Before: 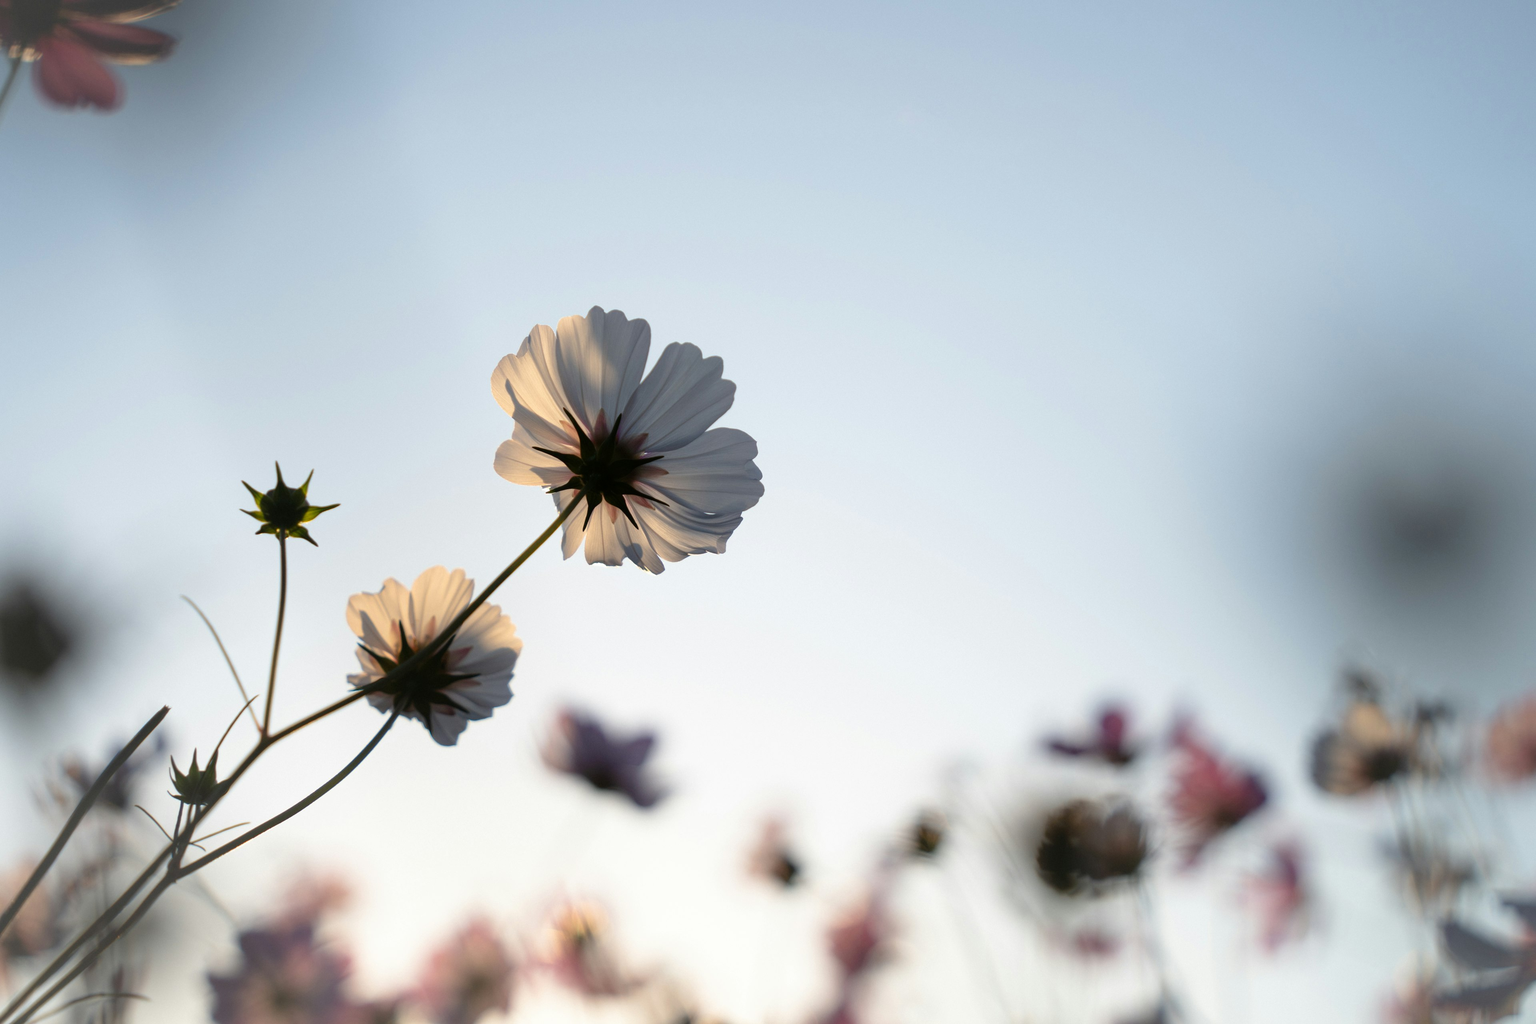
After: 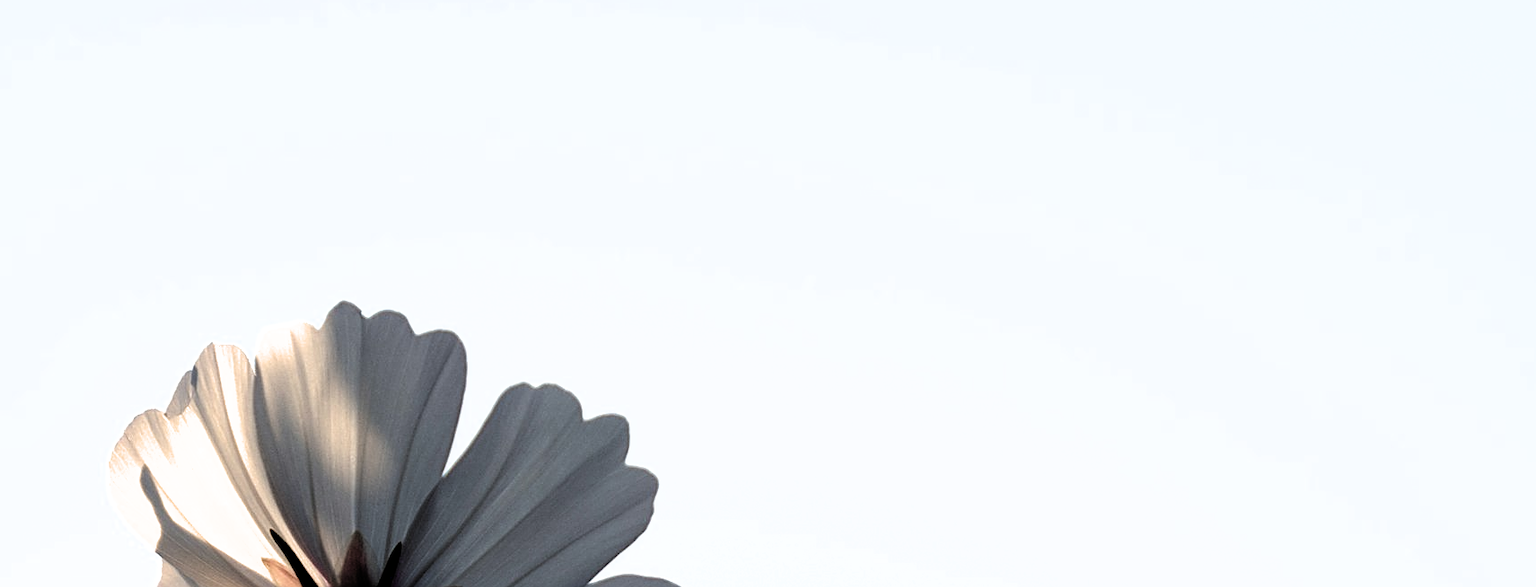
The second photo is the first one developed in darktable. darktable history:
sharpen: on, module defaults
crop: left 28.845%, top 16.787%, right 26.59%, bottom 57.639%
filmic rgb: black relative exposure -8.25 EV, white relative exposure 2.22 EV, threshold 5.98 EV, hardness 7.08, latitude 85.3%, contrast 1.686, highlights saturation mix -3.81%, shadows ↔ highlights balance -2.4%, color science v6 (2022), enable highlight reconstruction true
